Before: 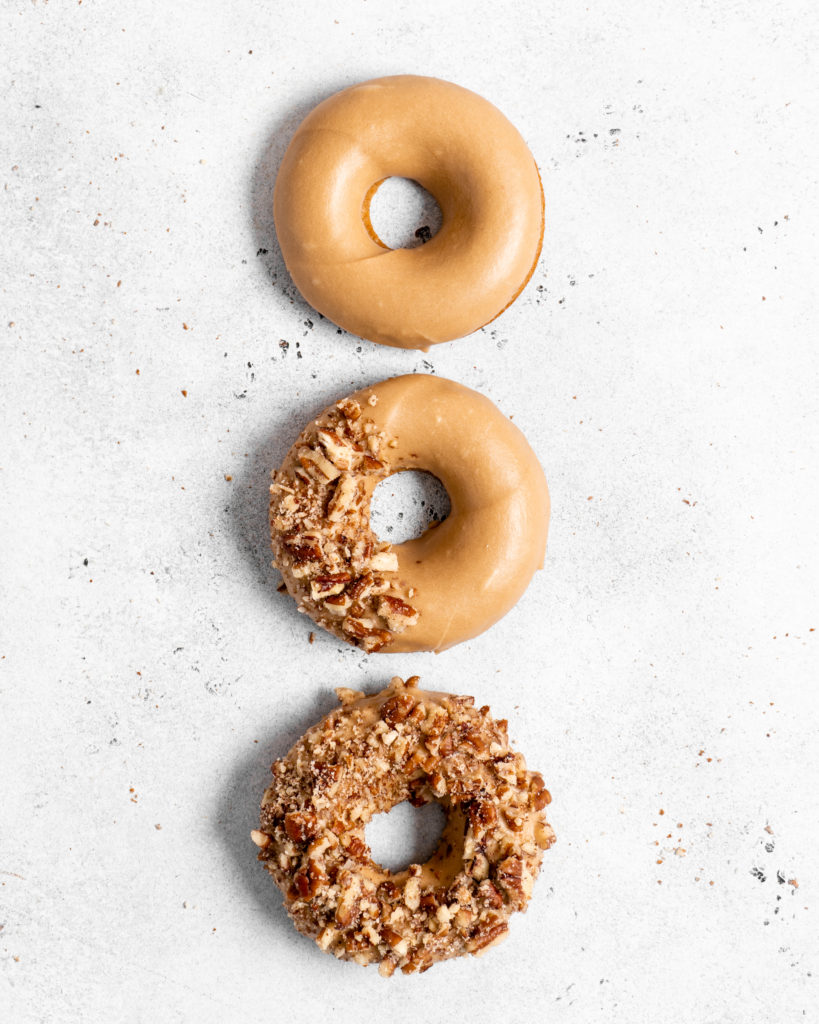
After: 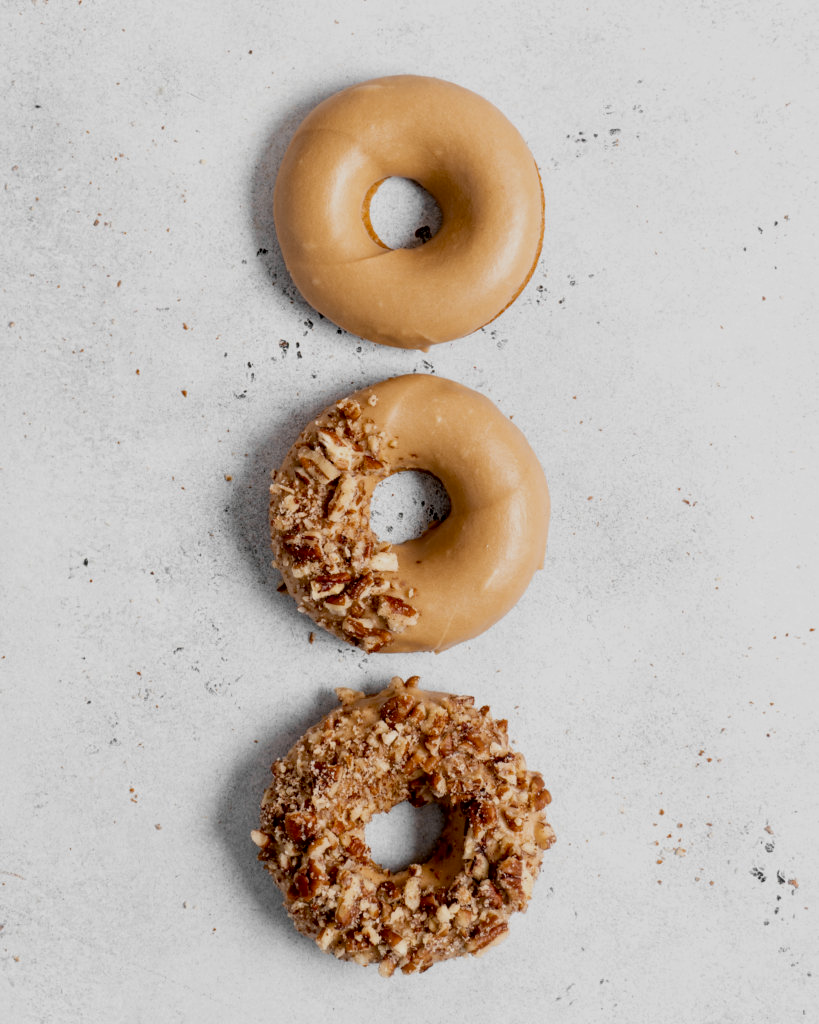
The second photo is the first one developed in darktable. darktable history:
exposure: black level correction 0.011, exposure -0.48 EV, compensate exposure bias true, compensate highlight preservation false
contrast brightness saturation: saturation -0.061
